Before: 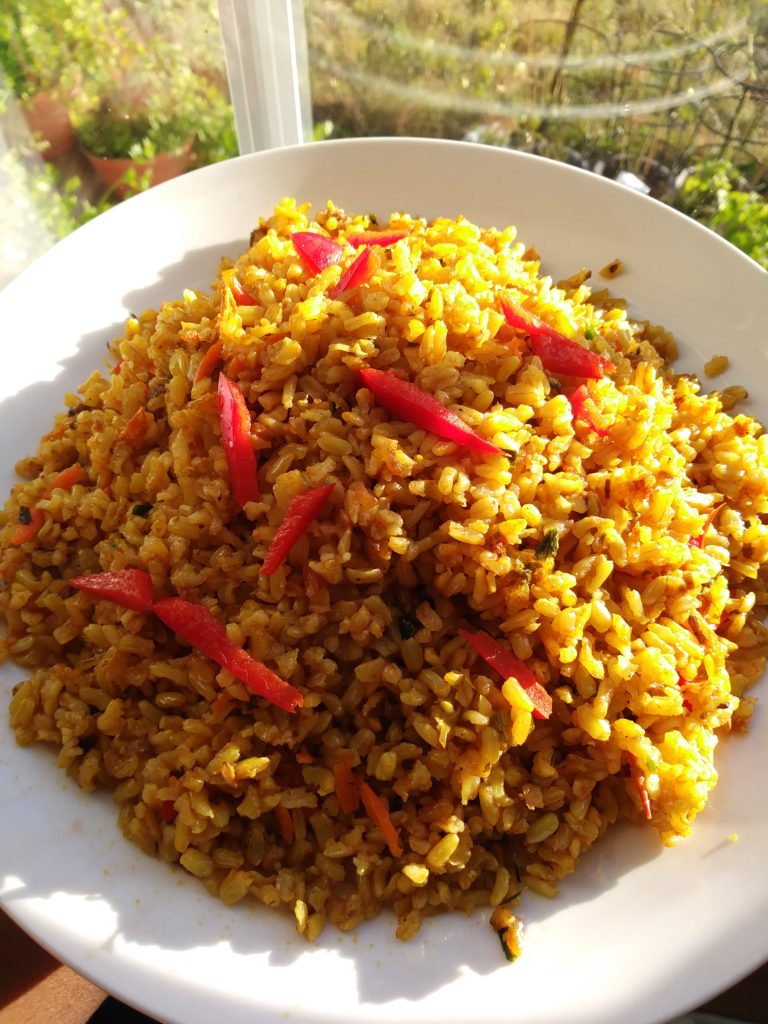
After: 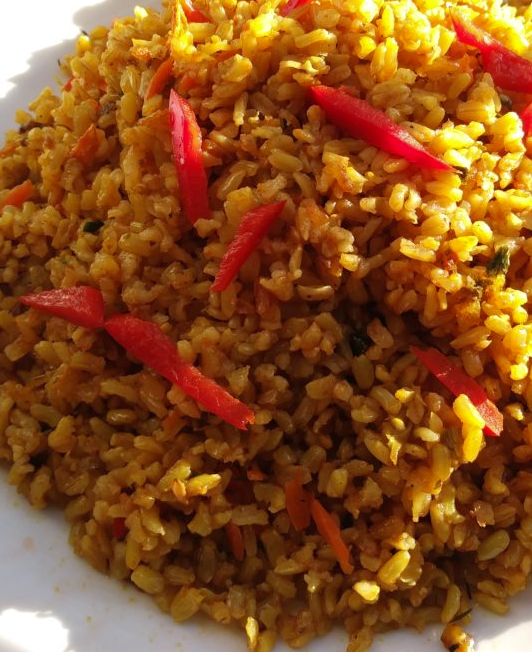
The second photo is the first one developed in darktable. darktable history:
color zones: curves: ch0 [(0.25, 0.5) (0.463, 0.627) (0.484, 0.637) (0.75, 0.5)]
crop: left 6.488%, top 27.668%, right 24.183%, bottom 8.656%
shadows and highlights: shadows 25, highlights -25
